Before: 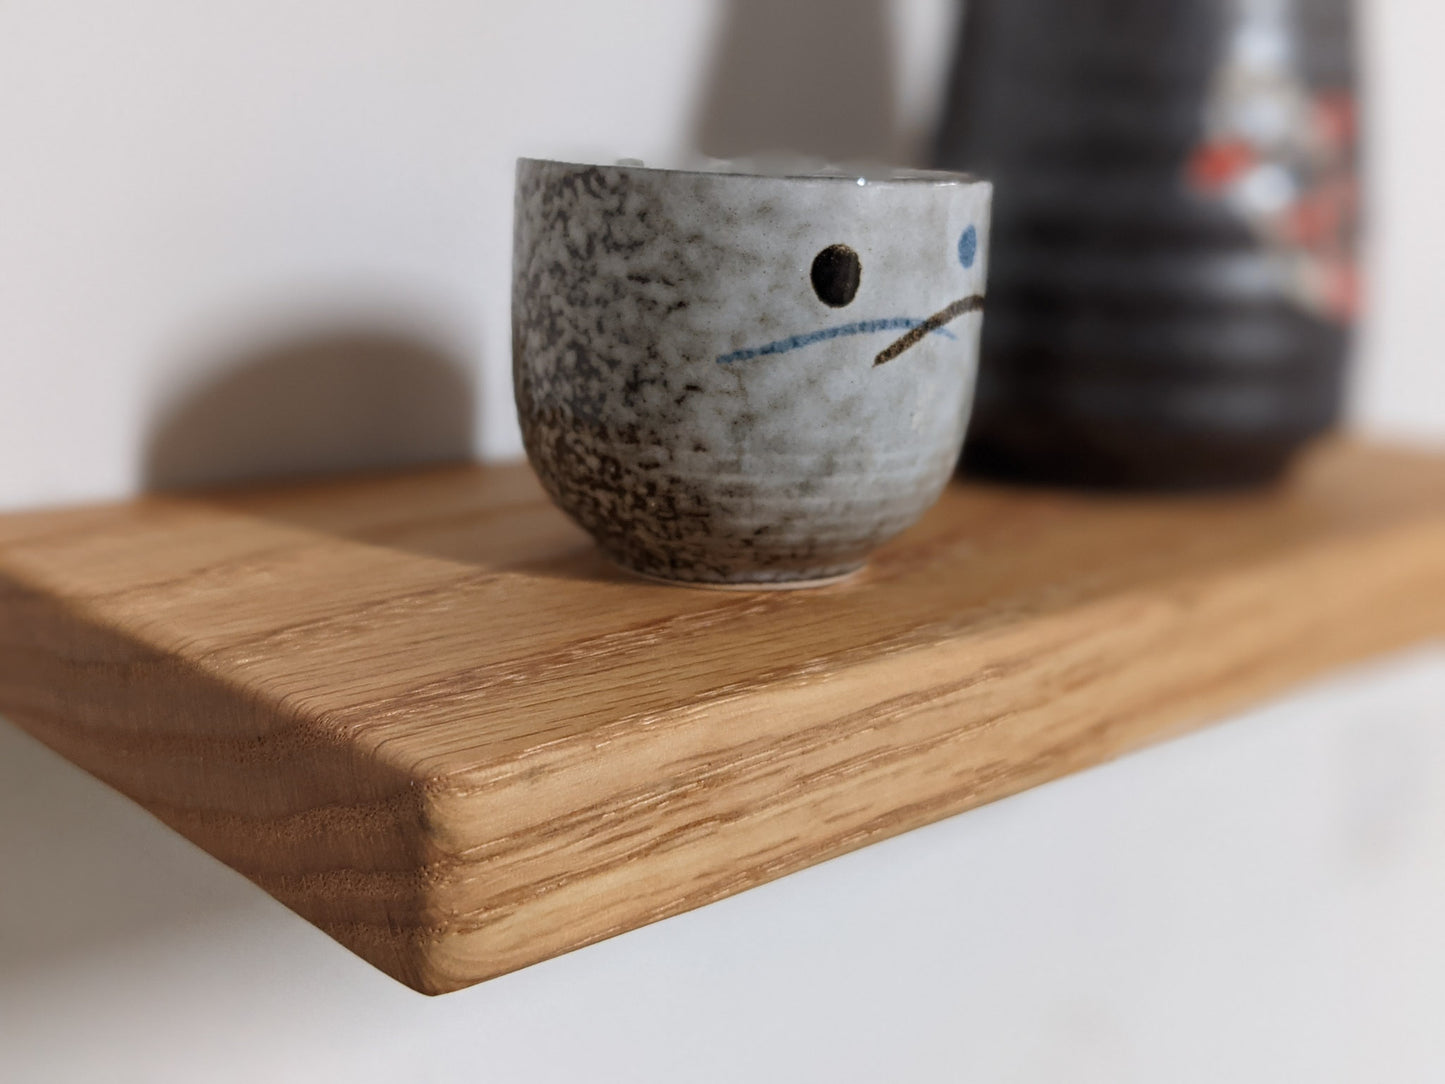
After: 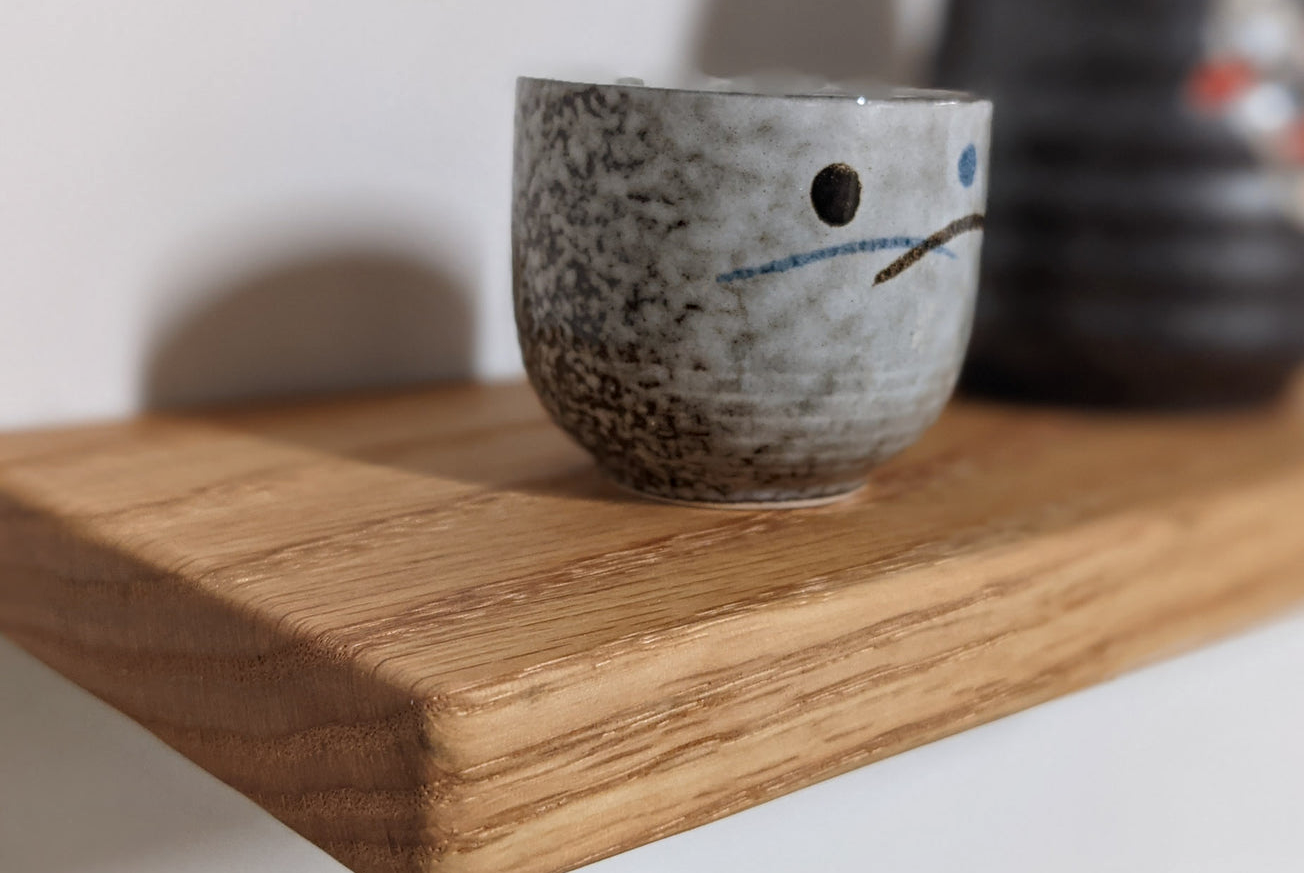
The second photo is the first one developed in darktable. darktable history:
crop: top 7.49%, right 9.717%, bottom 11.943%
contrast equalizer: octaves 7, y [[0.6 ×6], [0.55 ×6], [0 ×6], [0 ×6], [0 ×6]], mix 0.15
local contrast: detail 110%
